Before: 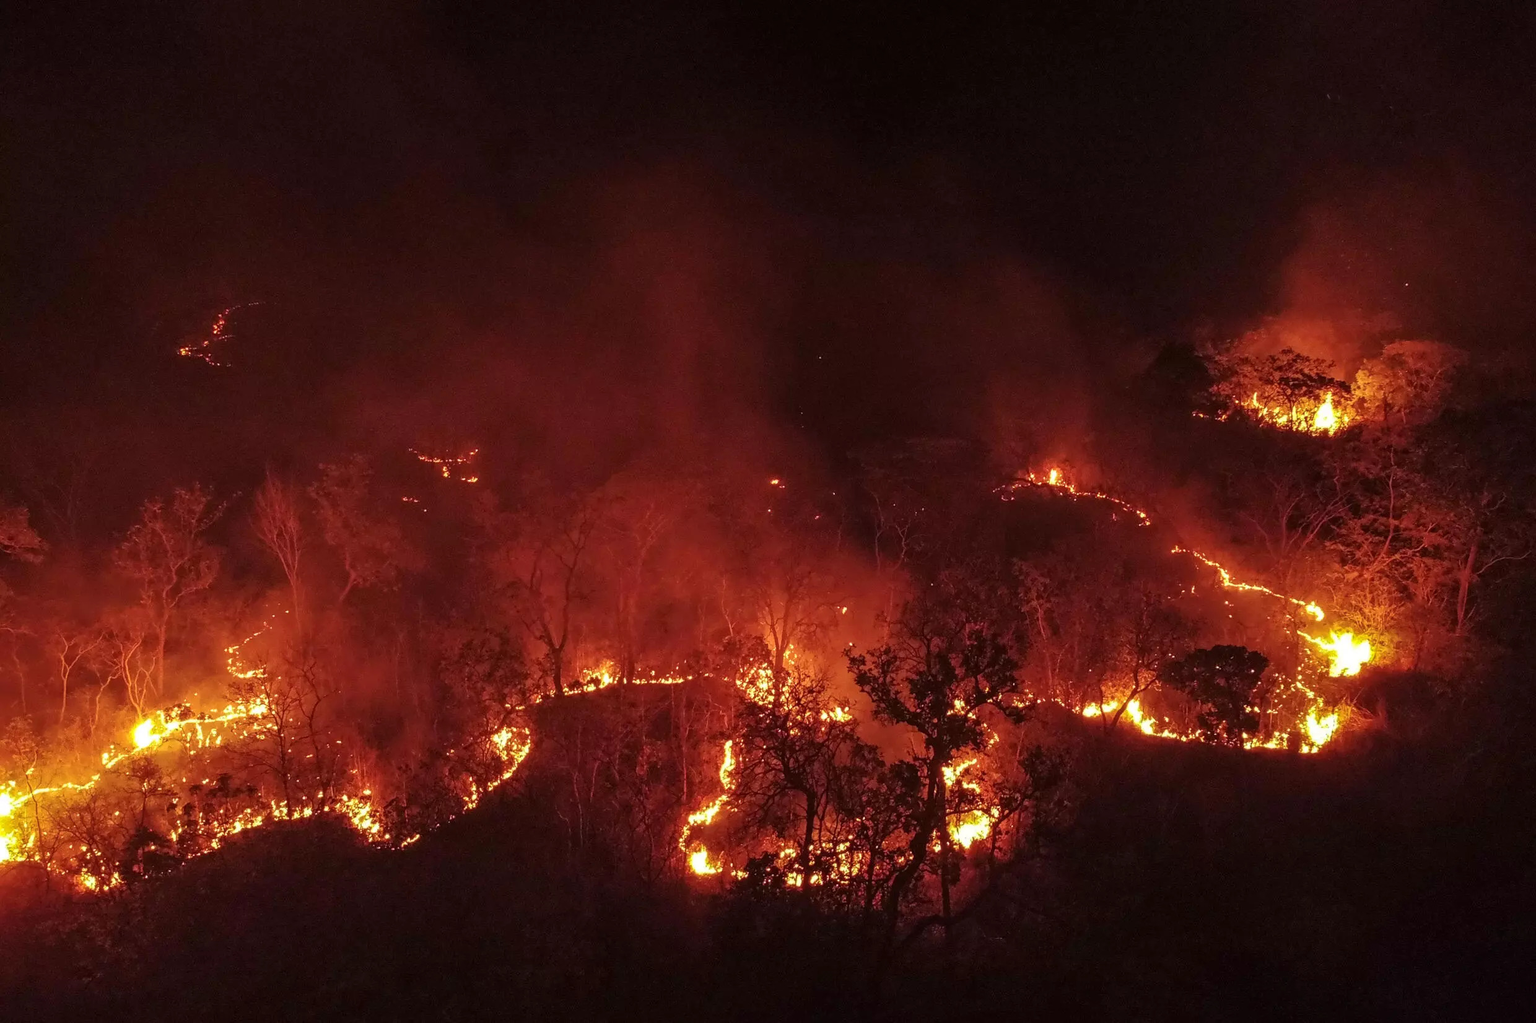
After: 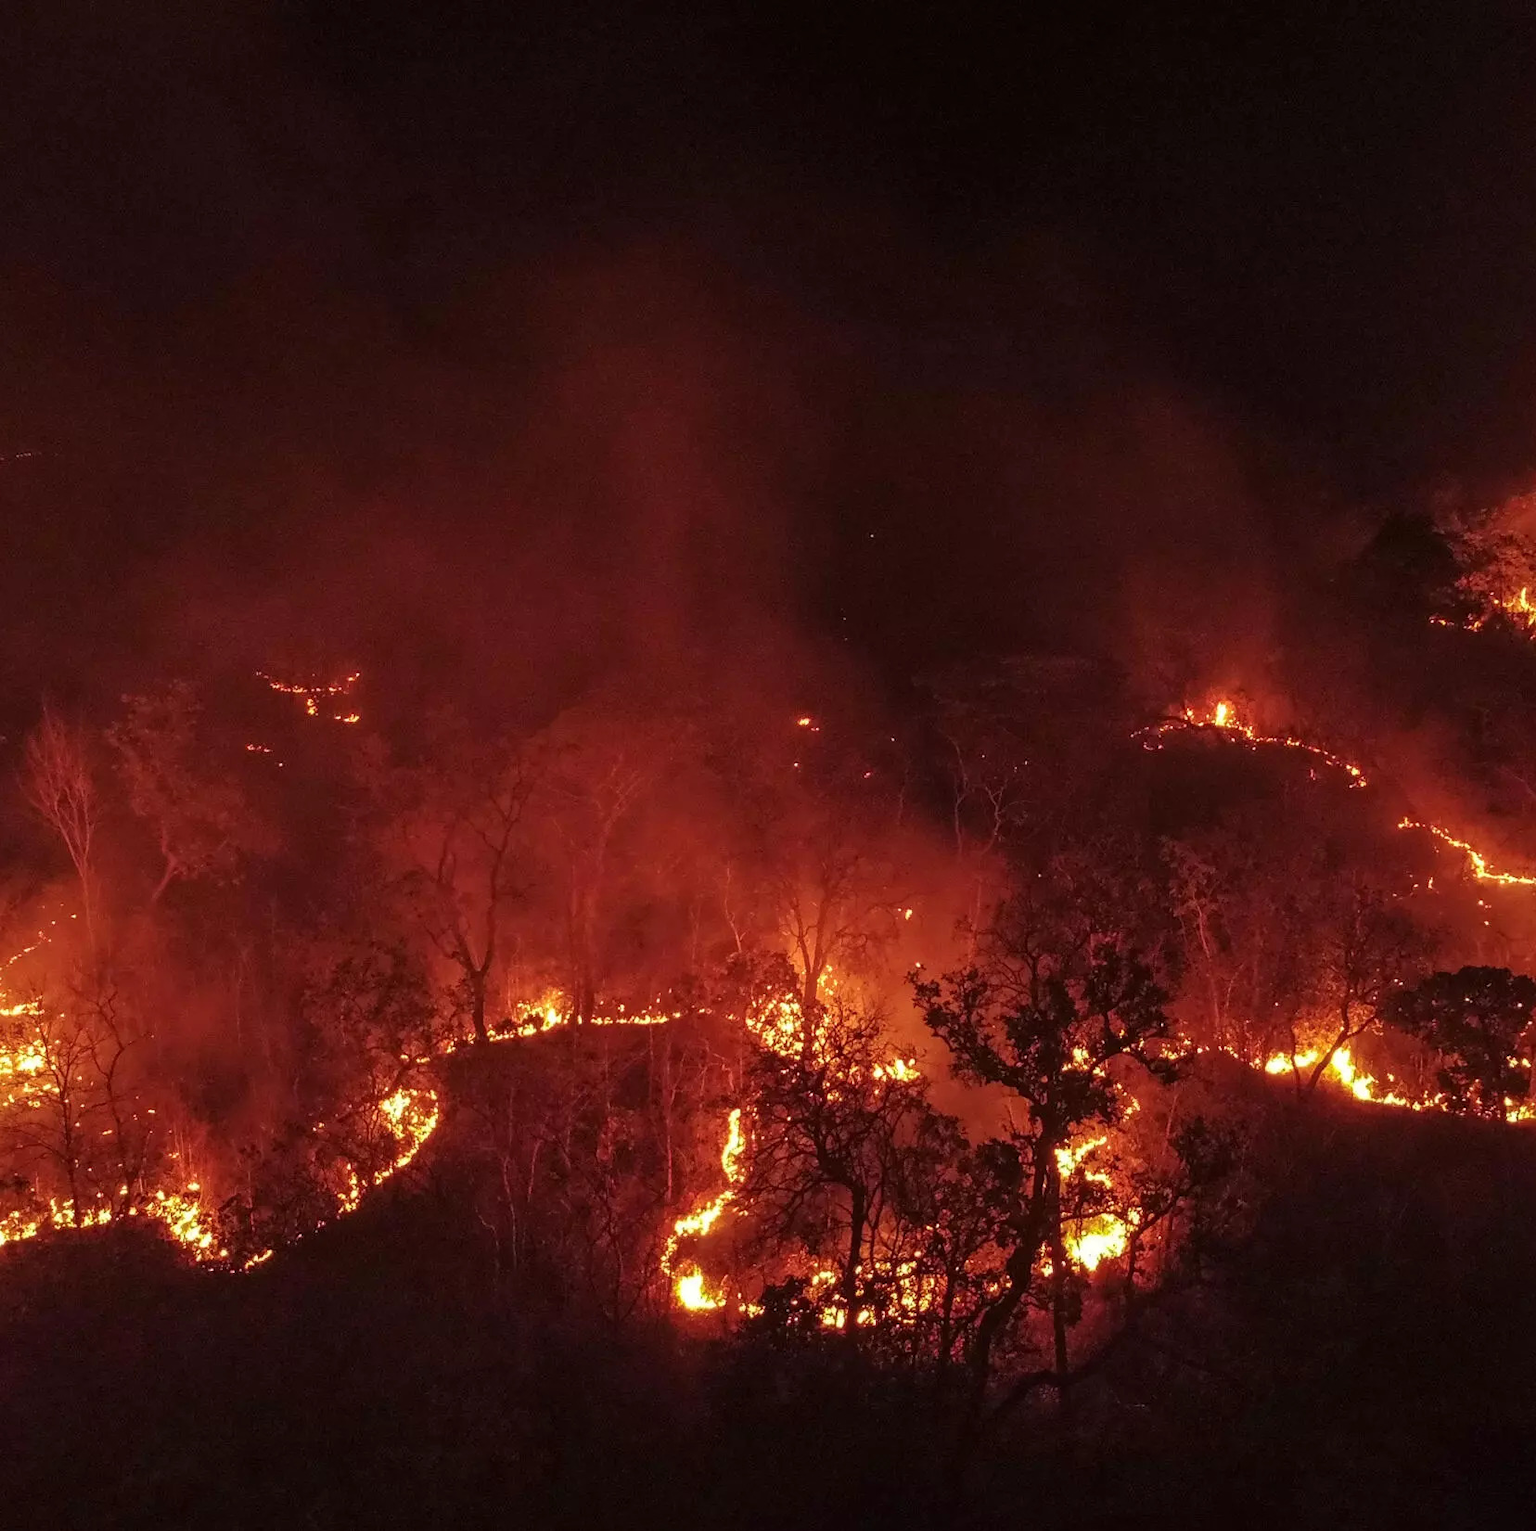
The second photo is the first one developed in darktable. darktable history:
crop and rotate: left 15.501%, right 17.71%
